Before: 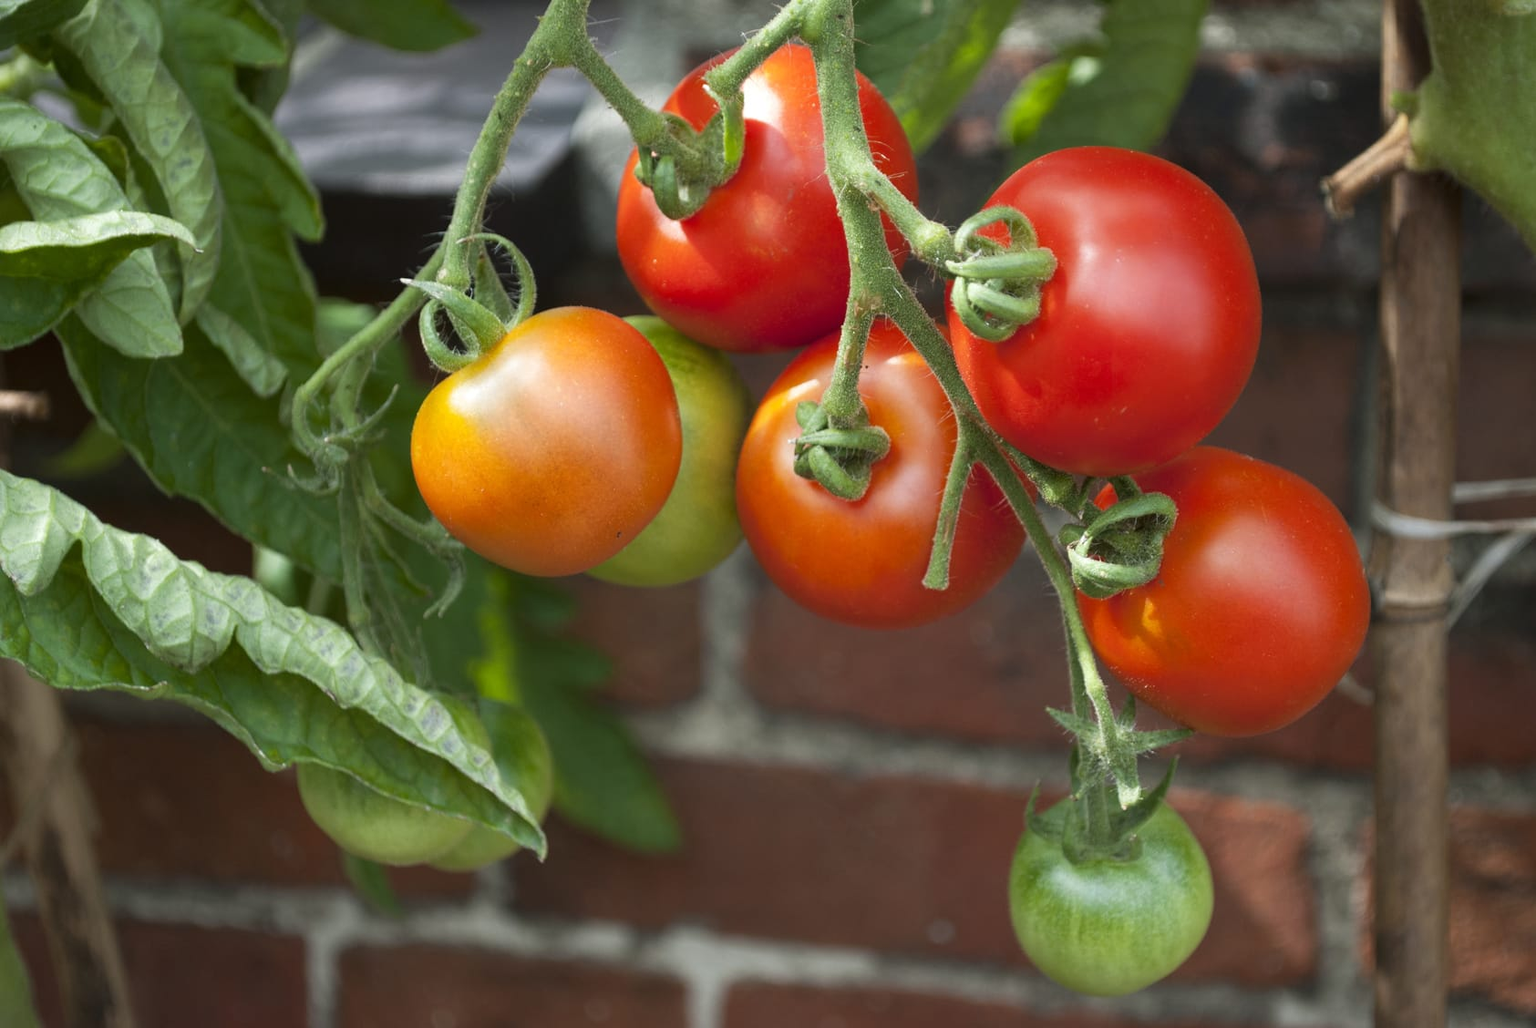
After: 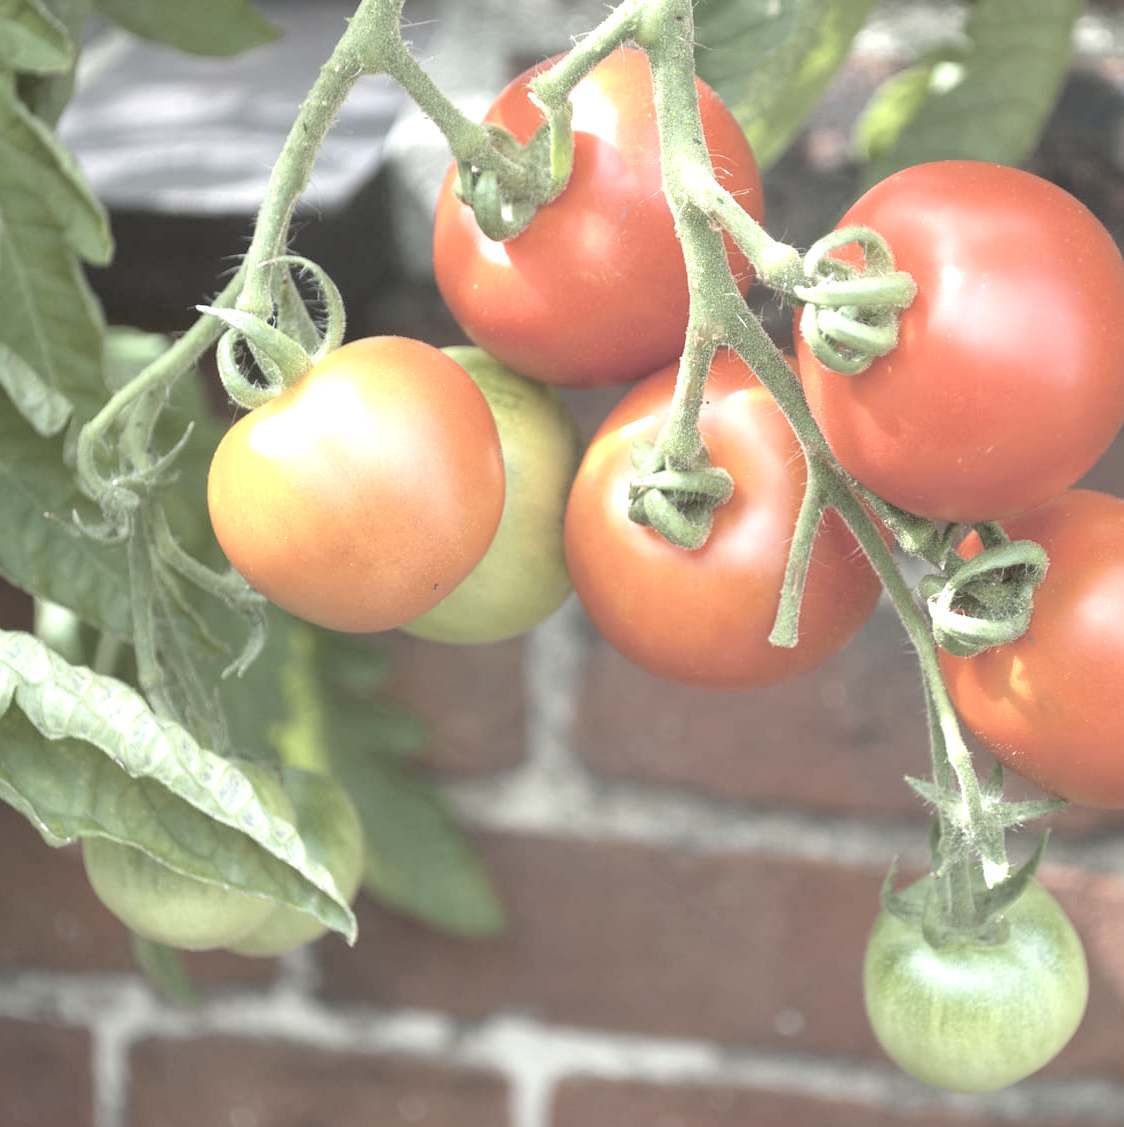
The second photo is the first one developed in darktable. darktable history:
exposure: black level correction 0, exposure 1.103 EV, compensate highlight preservation false
crop and rotate: left 14.437%, right 18.807%
contrast brightness saturation: brightness 0.187, saturation -0.495
